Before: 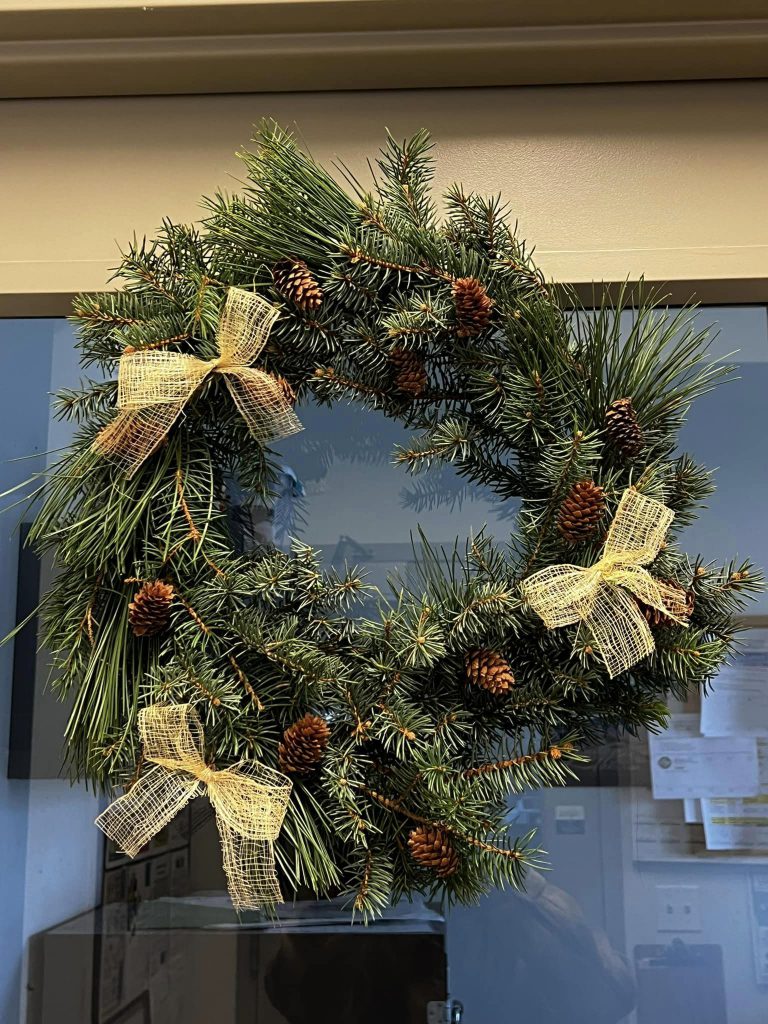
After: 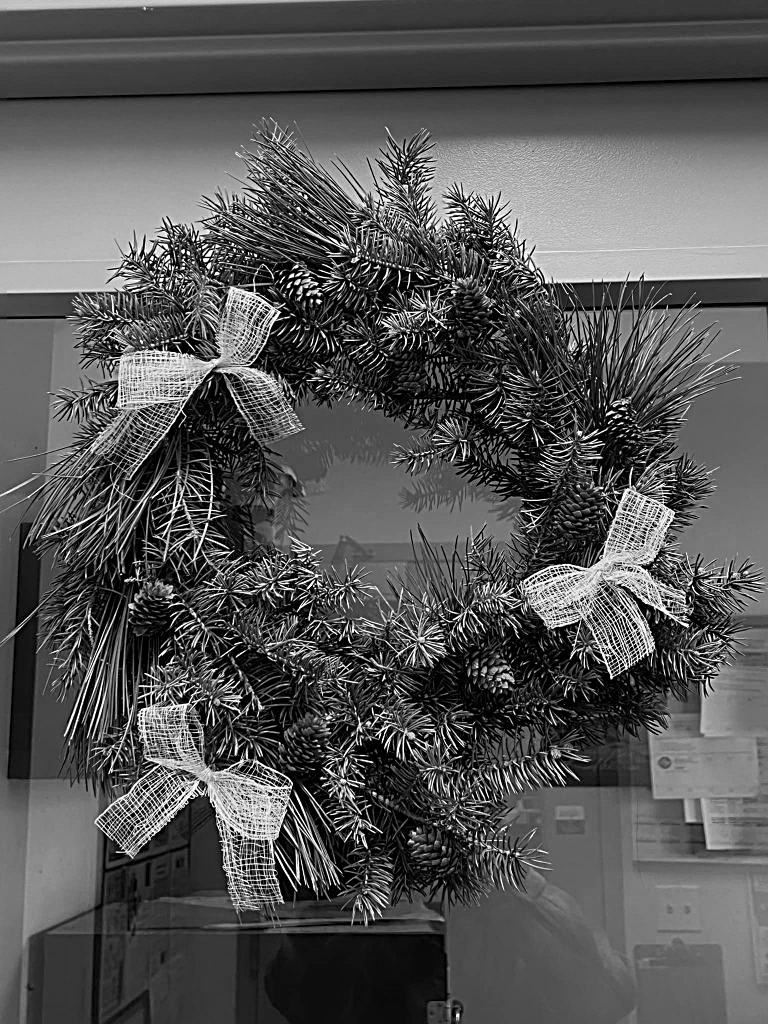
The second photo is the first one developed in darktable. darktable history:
monochrome: a 14.95, b -89.96
sharpen: radius 2.767
white balance: red 1.029, blue 0.92
